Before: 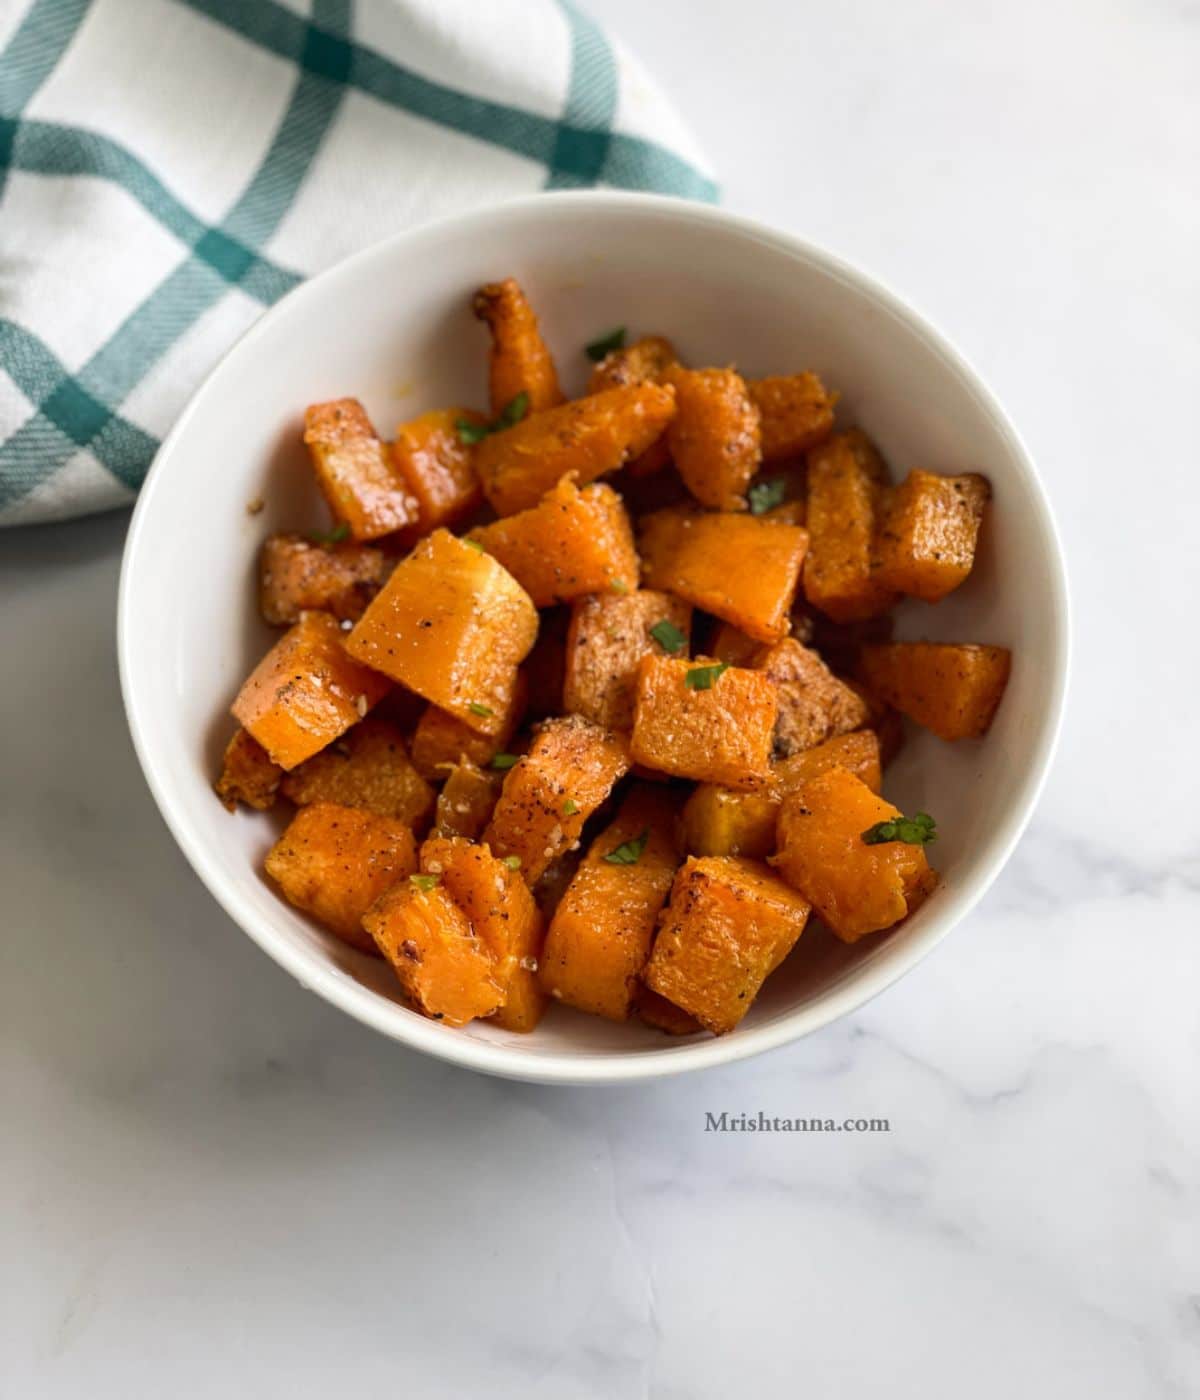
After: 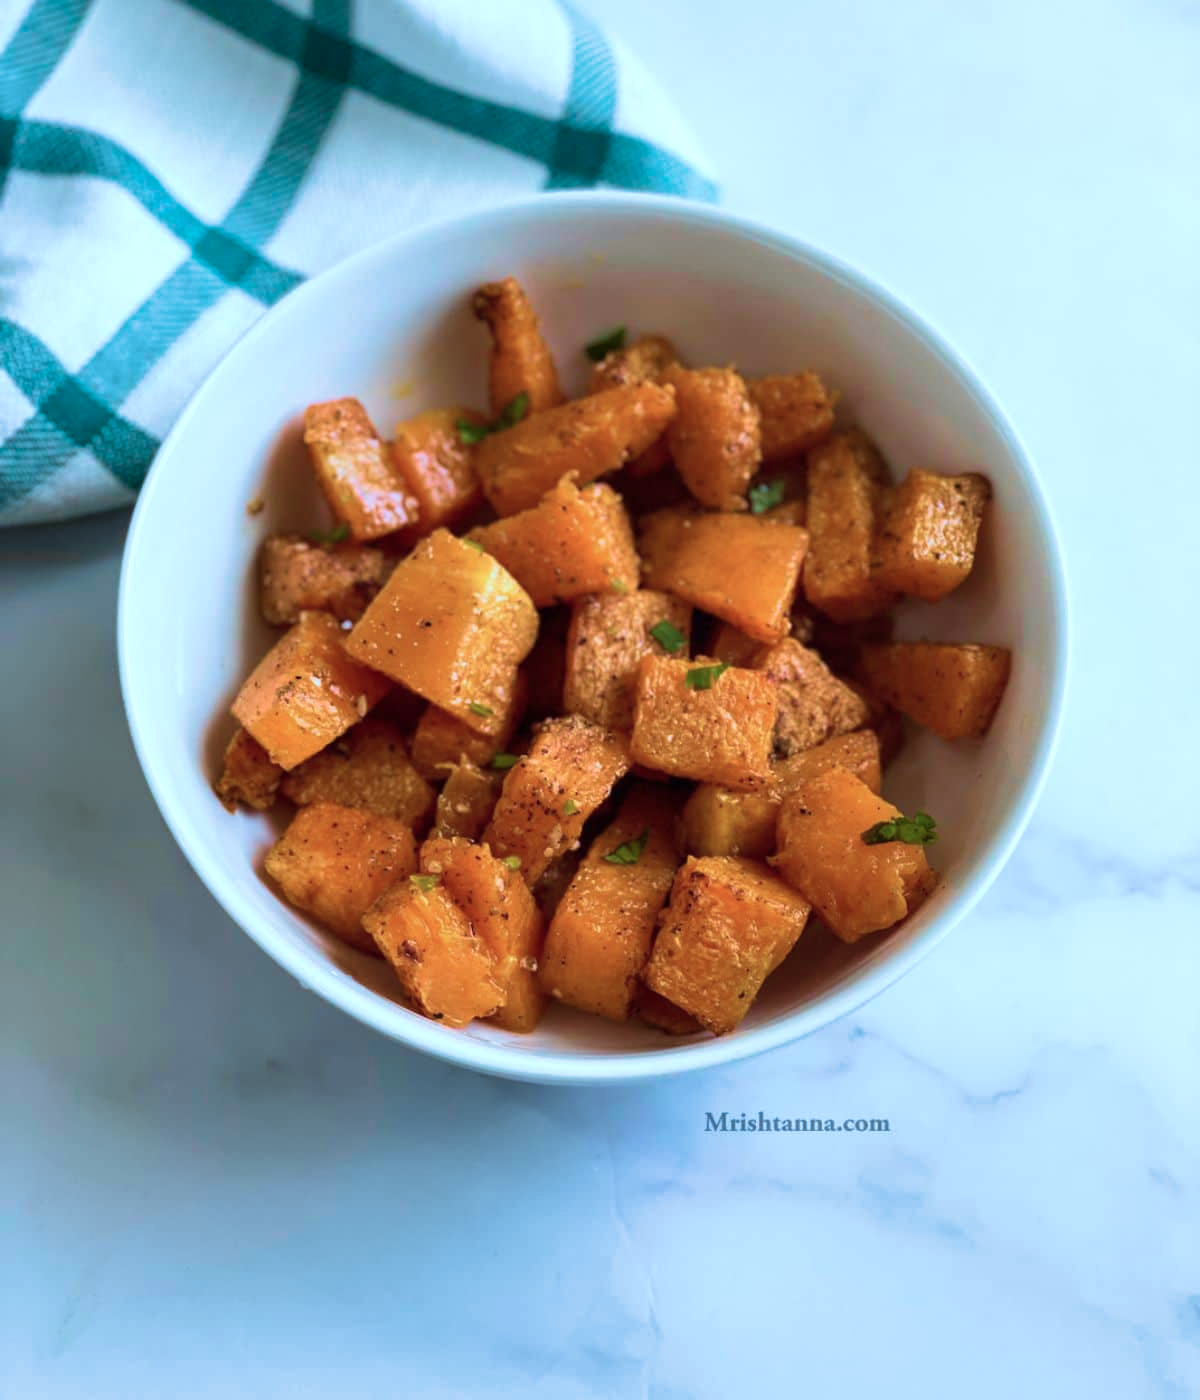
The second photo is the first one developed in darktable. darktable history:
color correction: highlights a* -8.82, highlights b* -23.62
velvia: strength 67.75%, mid-tones bias 0.964
